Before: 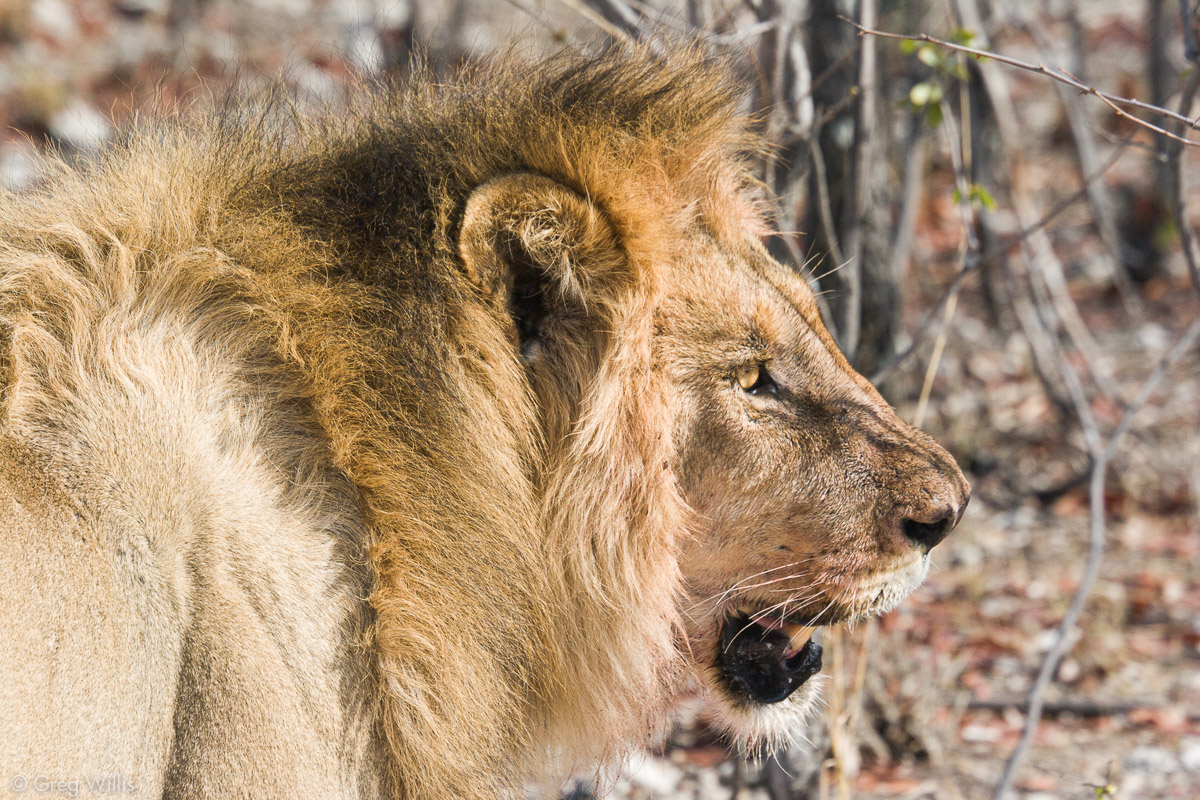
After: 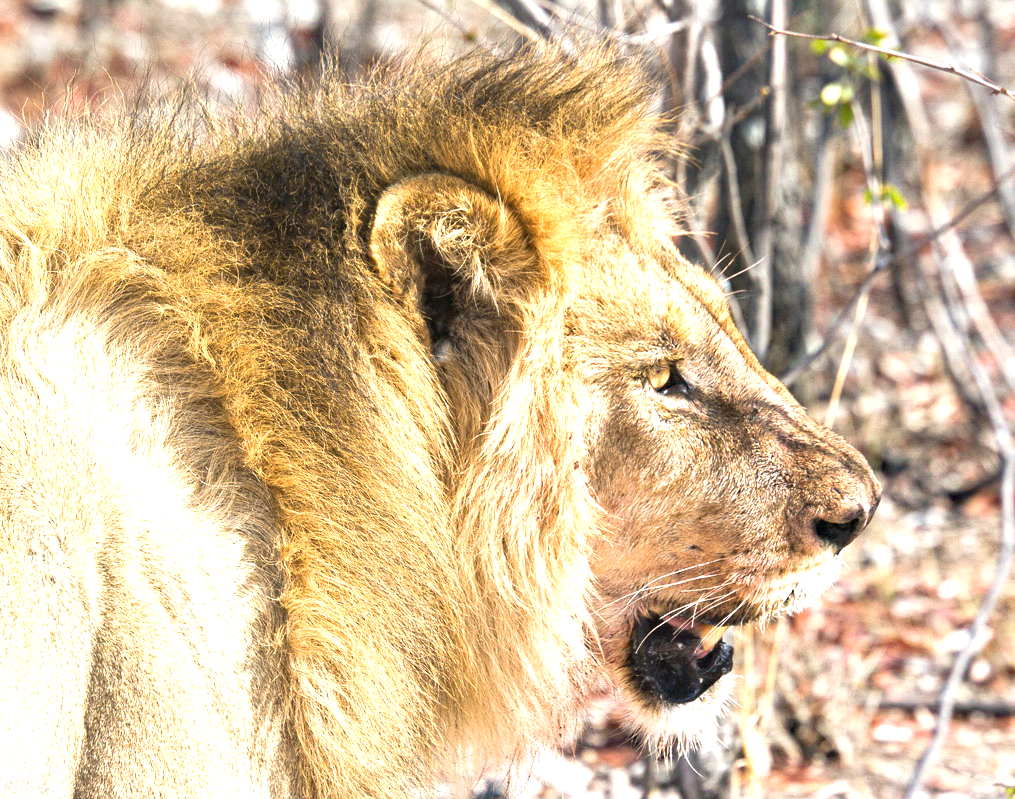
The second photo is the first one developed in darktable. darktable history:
crop: left 7.485%, right 7.864%
haze removal: compatibility mode true, adaptive false
exposure: black level correction 0, exposure 1.101 EV, compensate highlight preservation false
